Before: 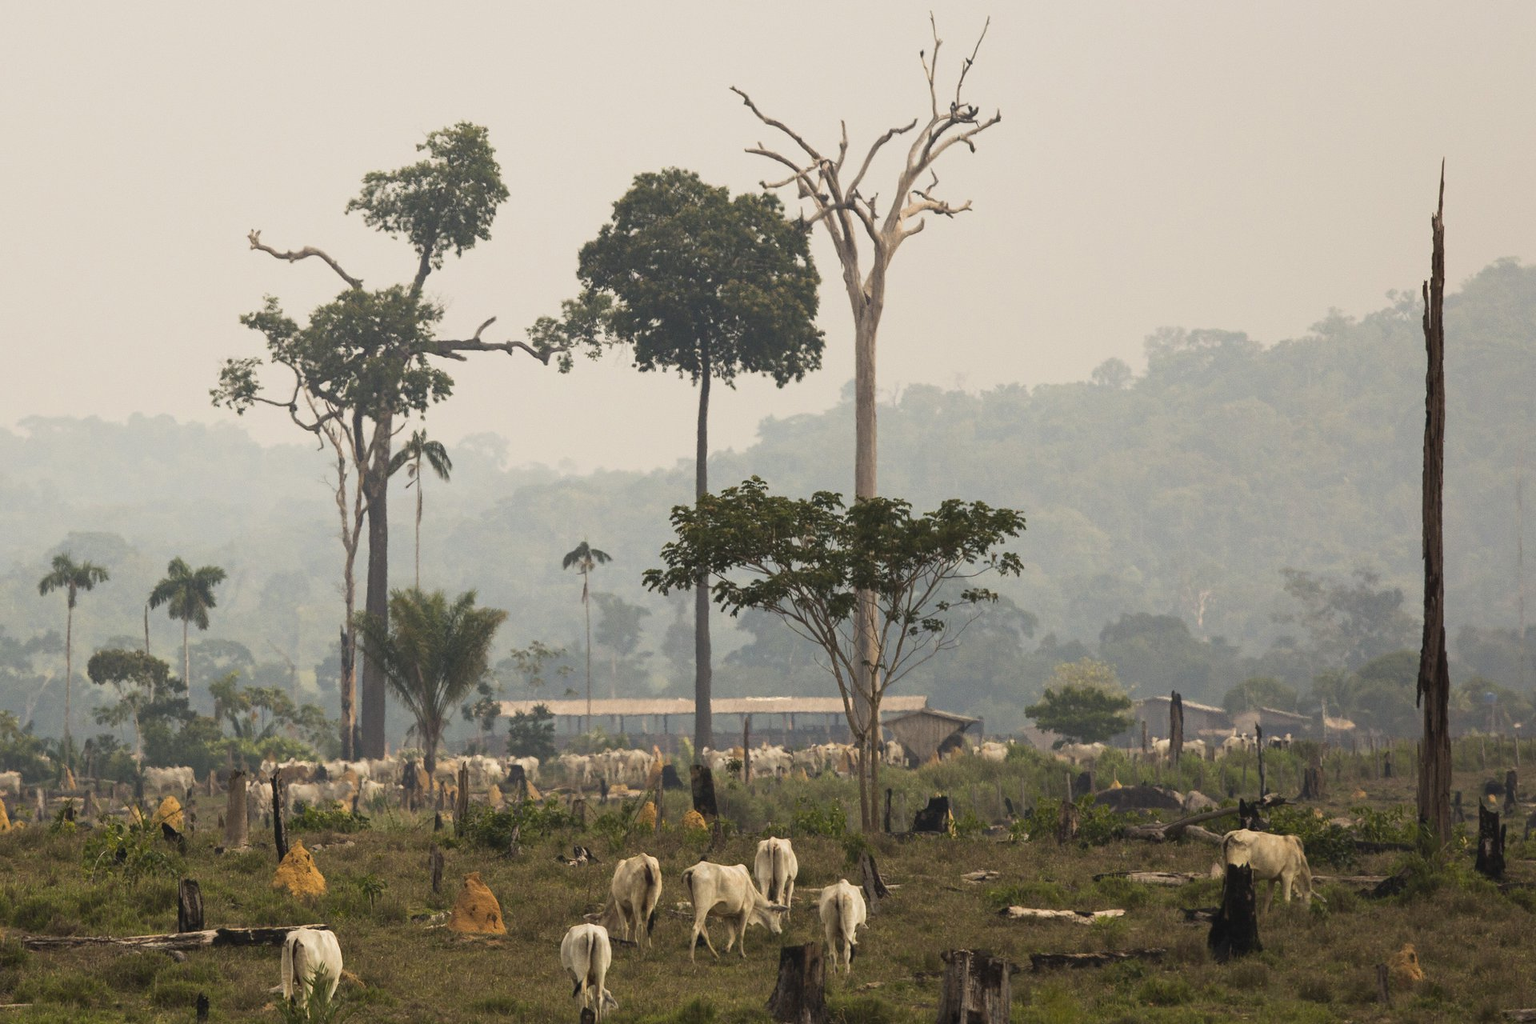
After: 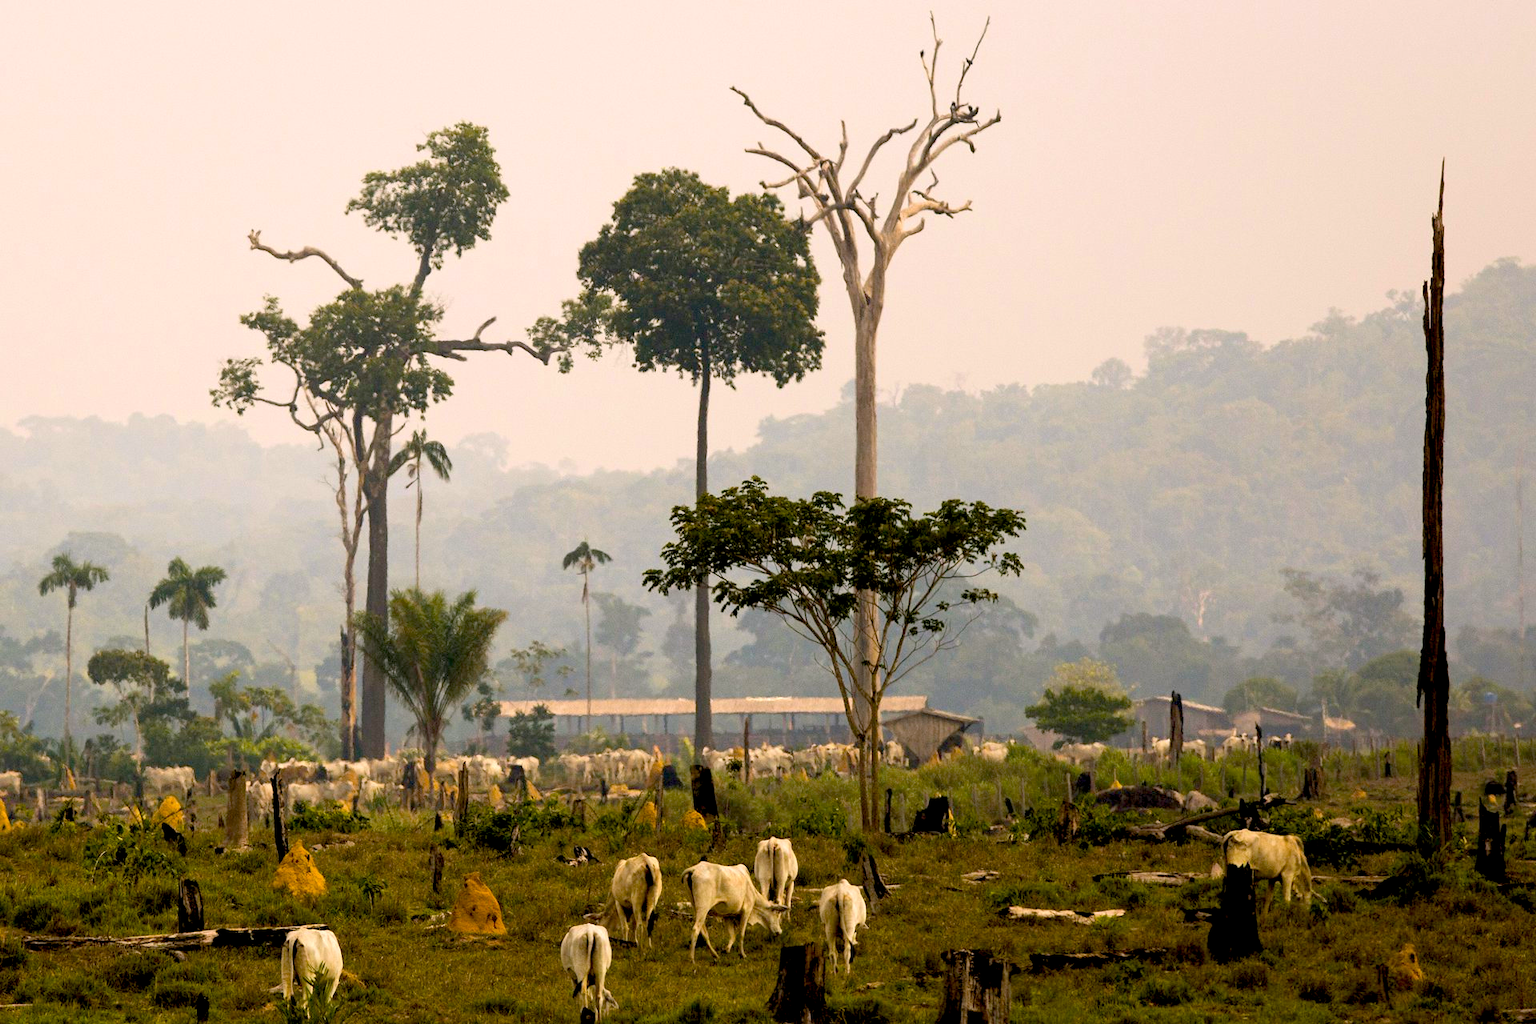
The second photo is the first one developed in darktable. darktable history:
color balance rgb: shadows lift › chroma 3.716%, shadows lift › hue 89.23°, highlights gain › chroma 1.434%, highlights gain › hue 309.72°, perceptual saturation grading › global saturation 18.138%, global vibrance 39.511%
exposure: black level correction 0.031, exposure 0.335 EV, compensate highlight preservation false
